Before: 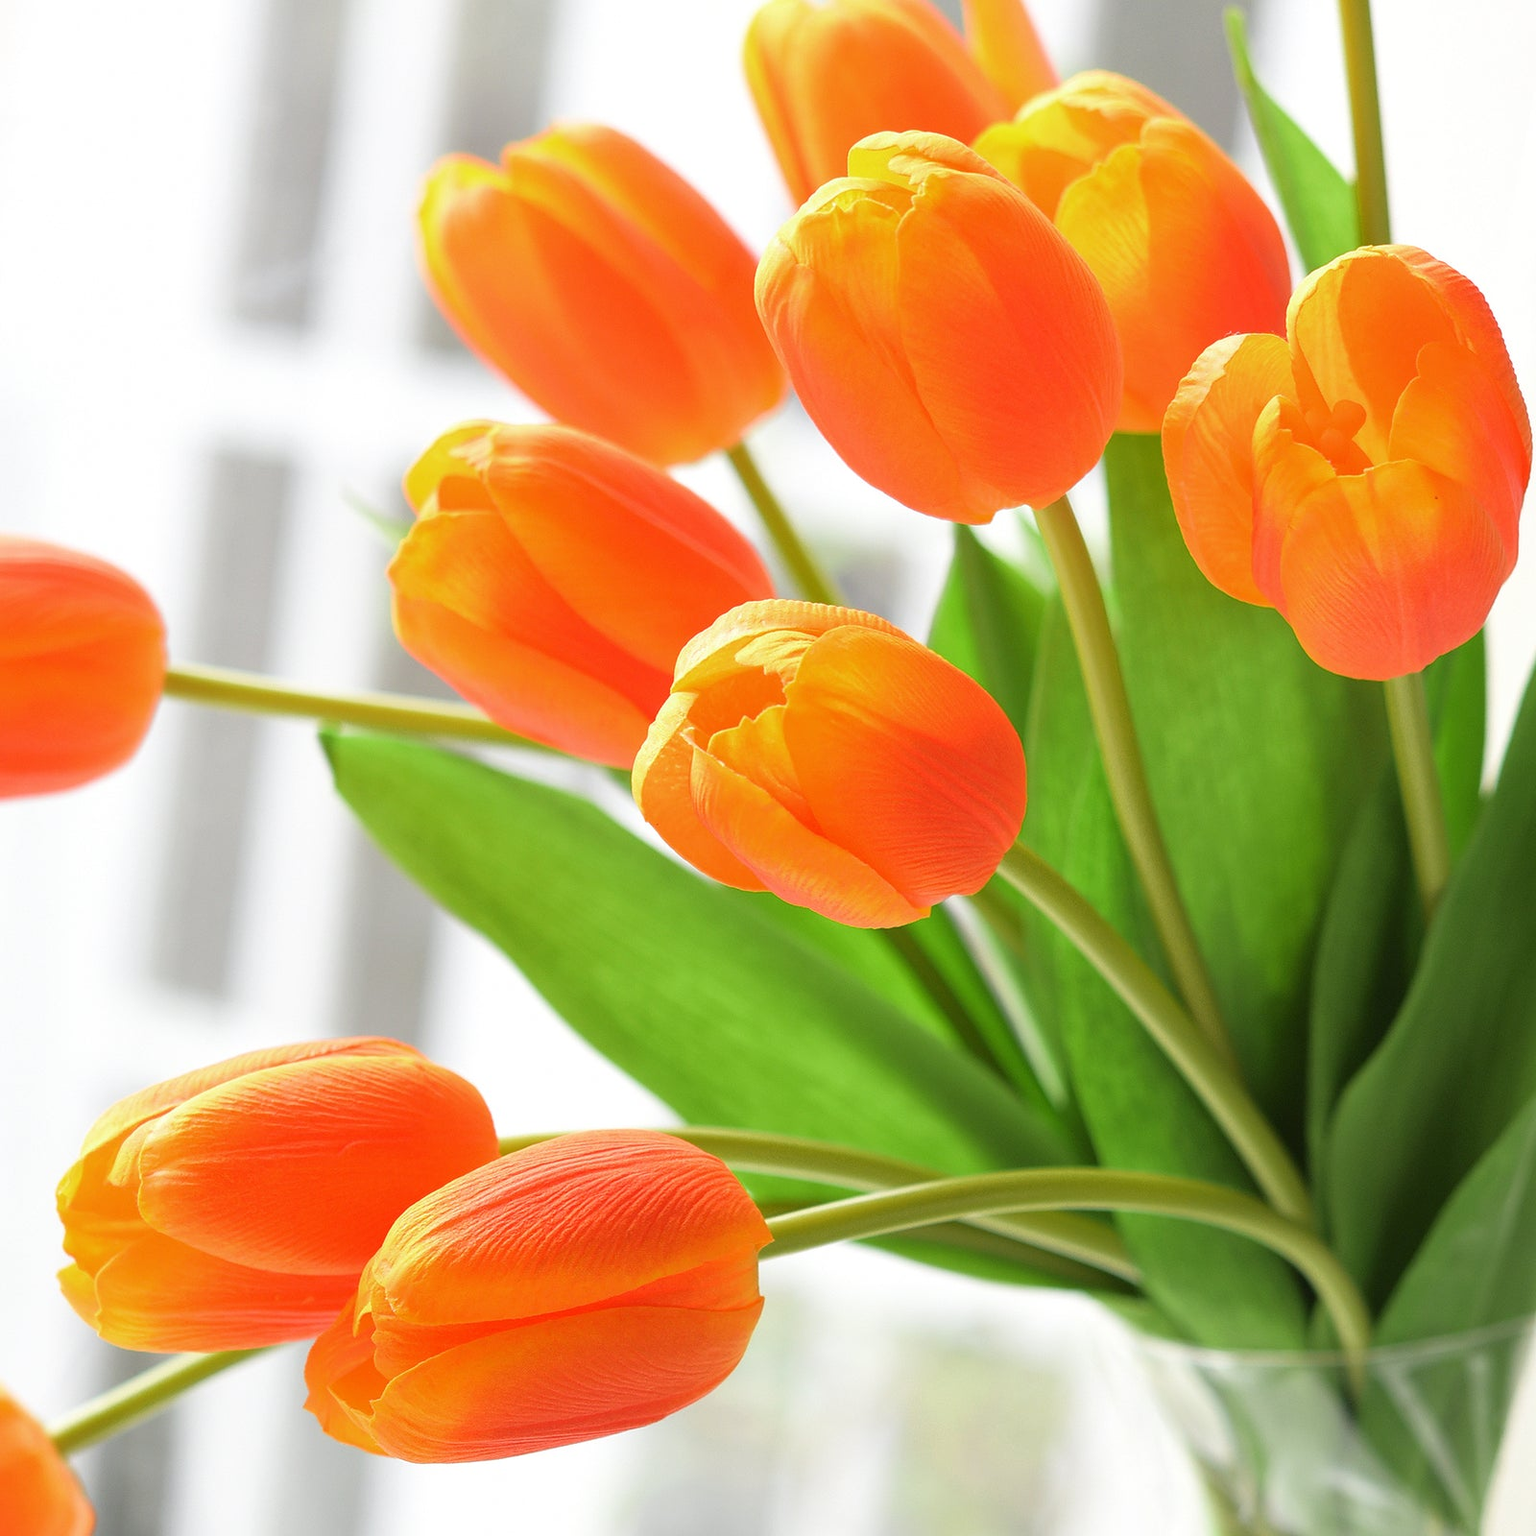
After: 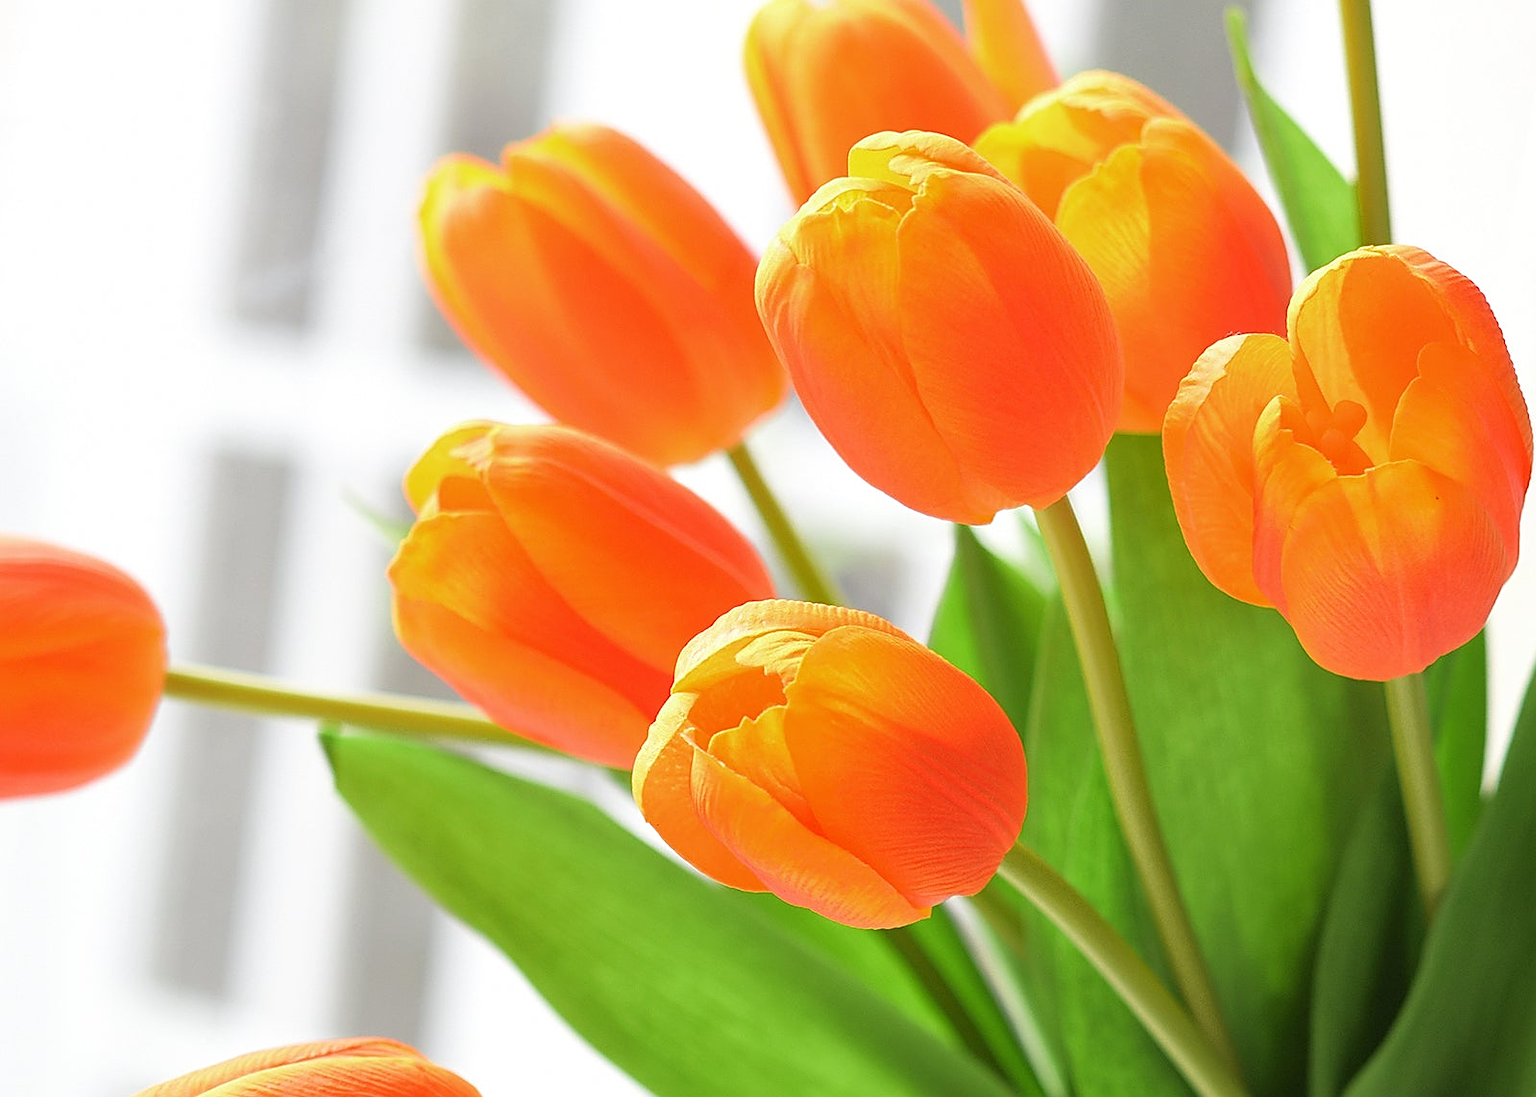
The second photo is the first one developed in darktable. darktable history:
sharpen: on, module defaults
crop: bottom 28.576%
